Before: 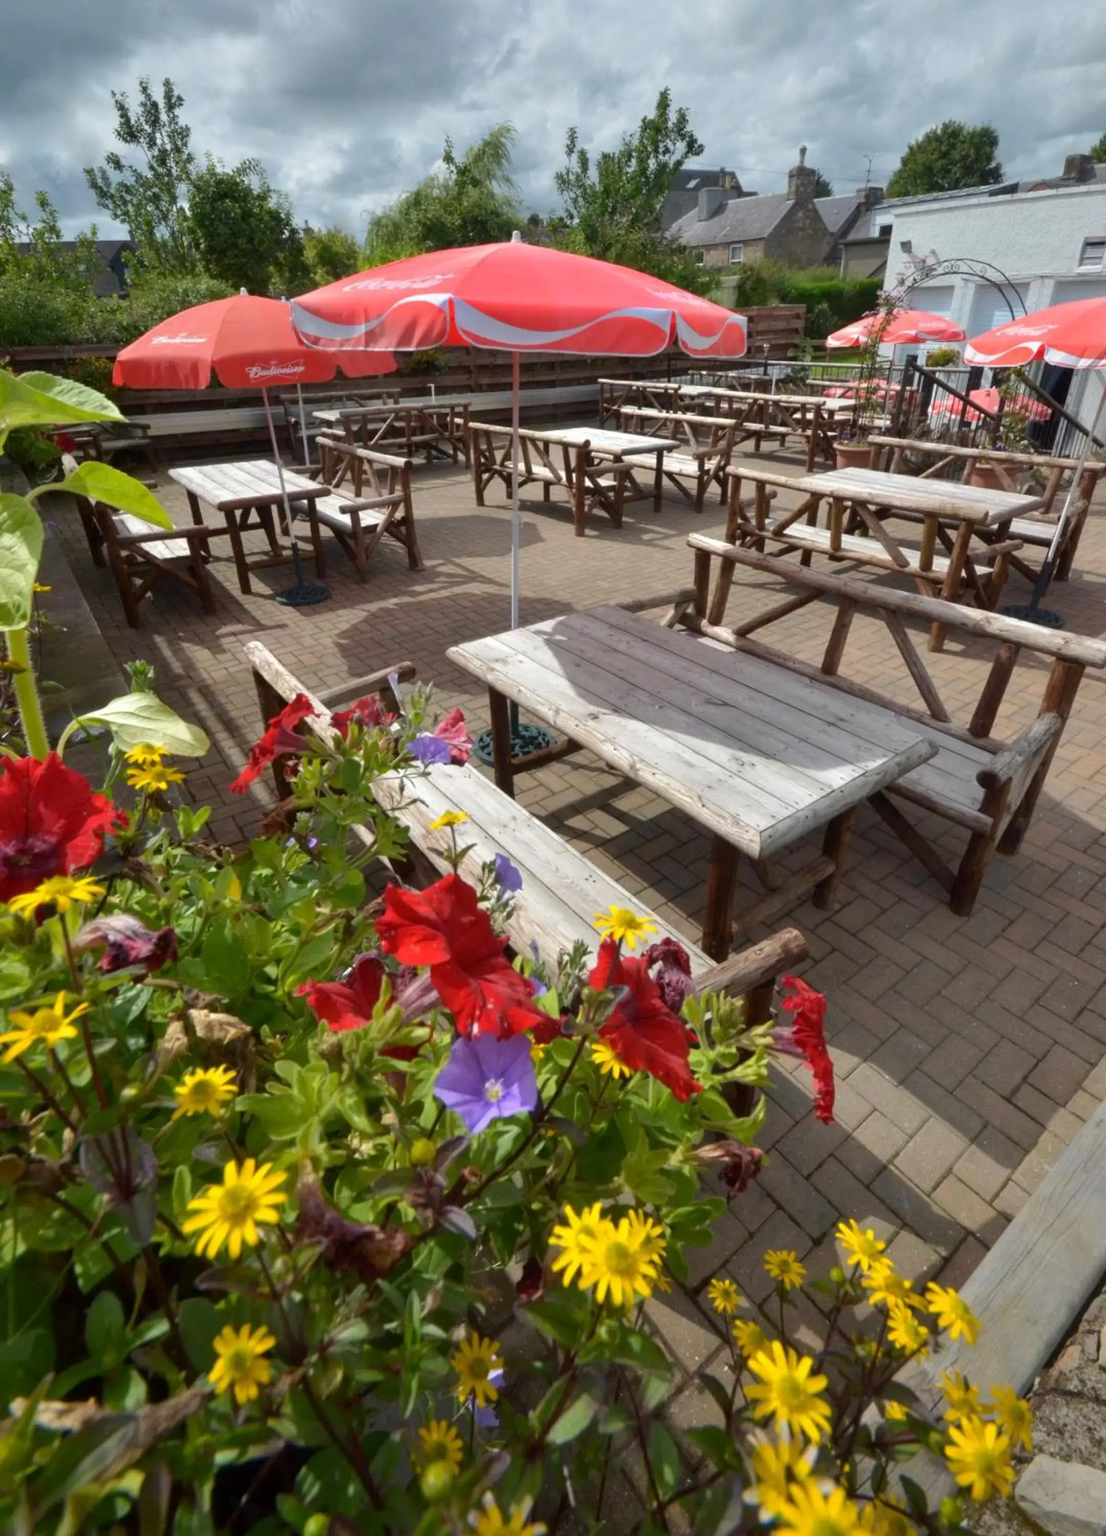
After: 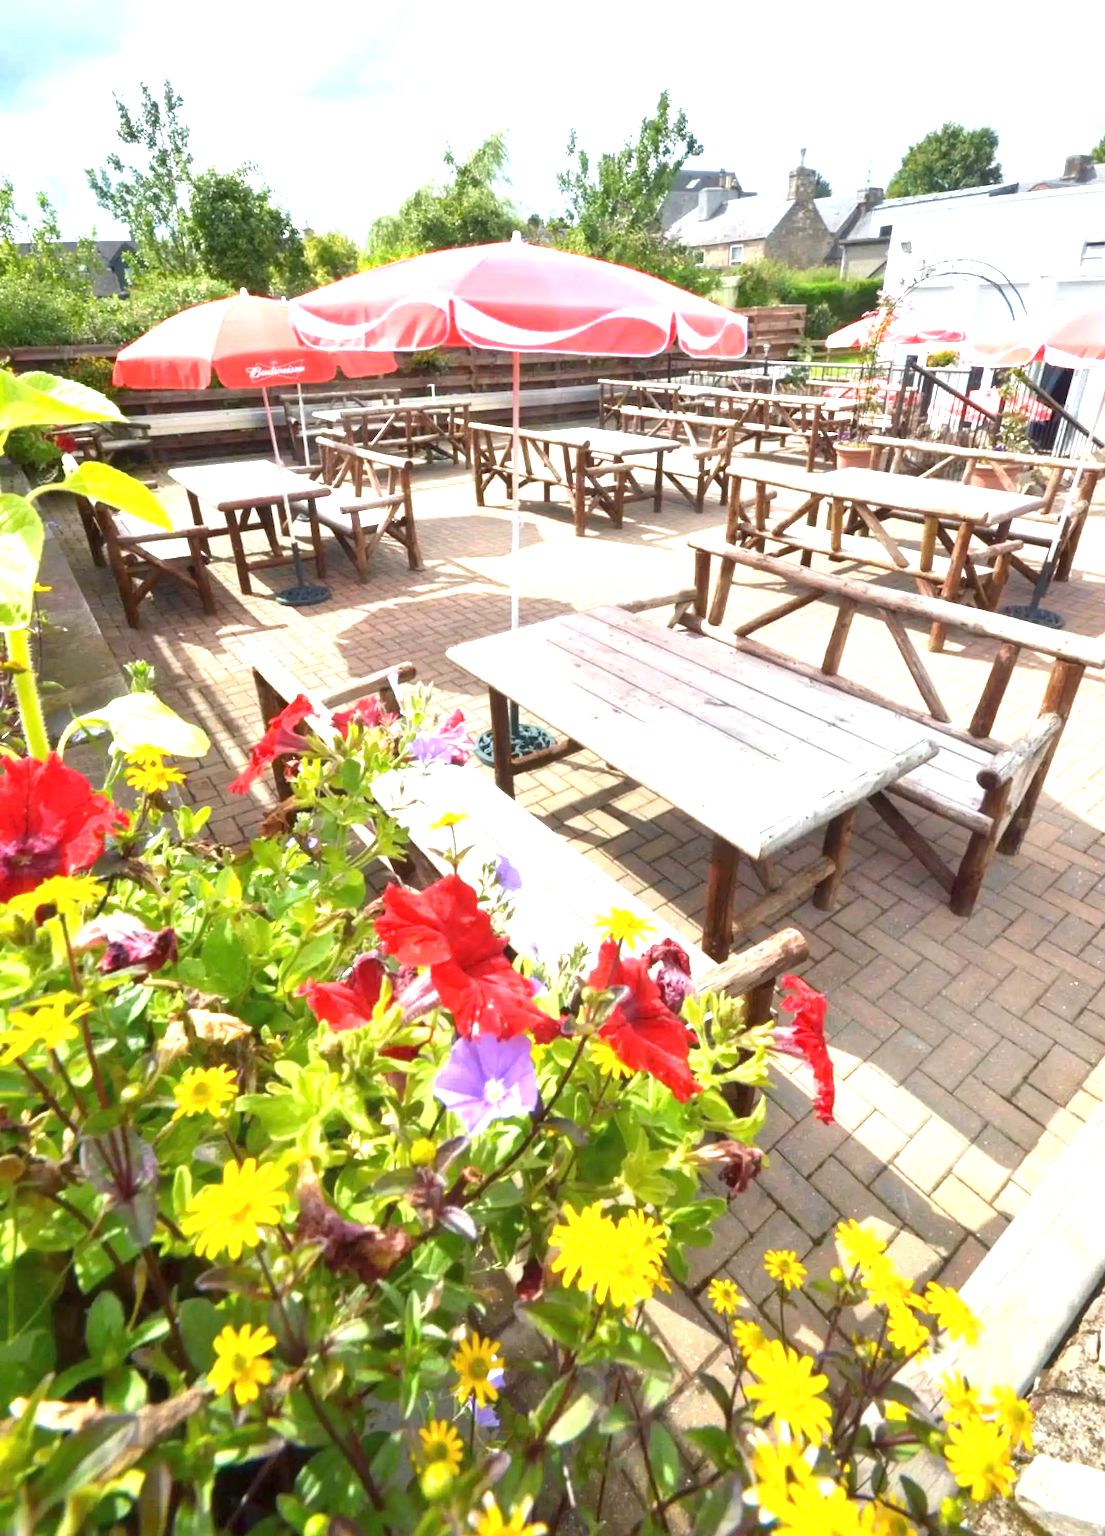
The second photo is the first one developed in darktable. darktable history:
exposure: black level correction 0, exposure 2.11 EV, compensate highlight preservation false
